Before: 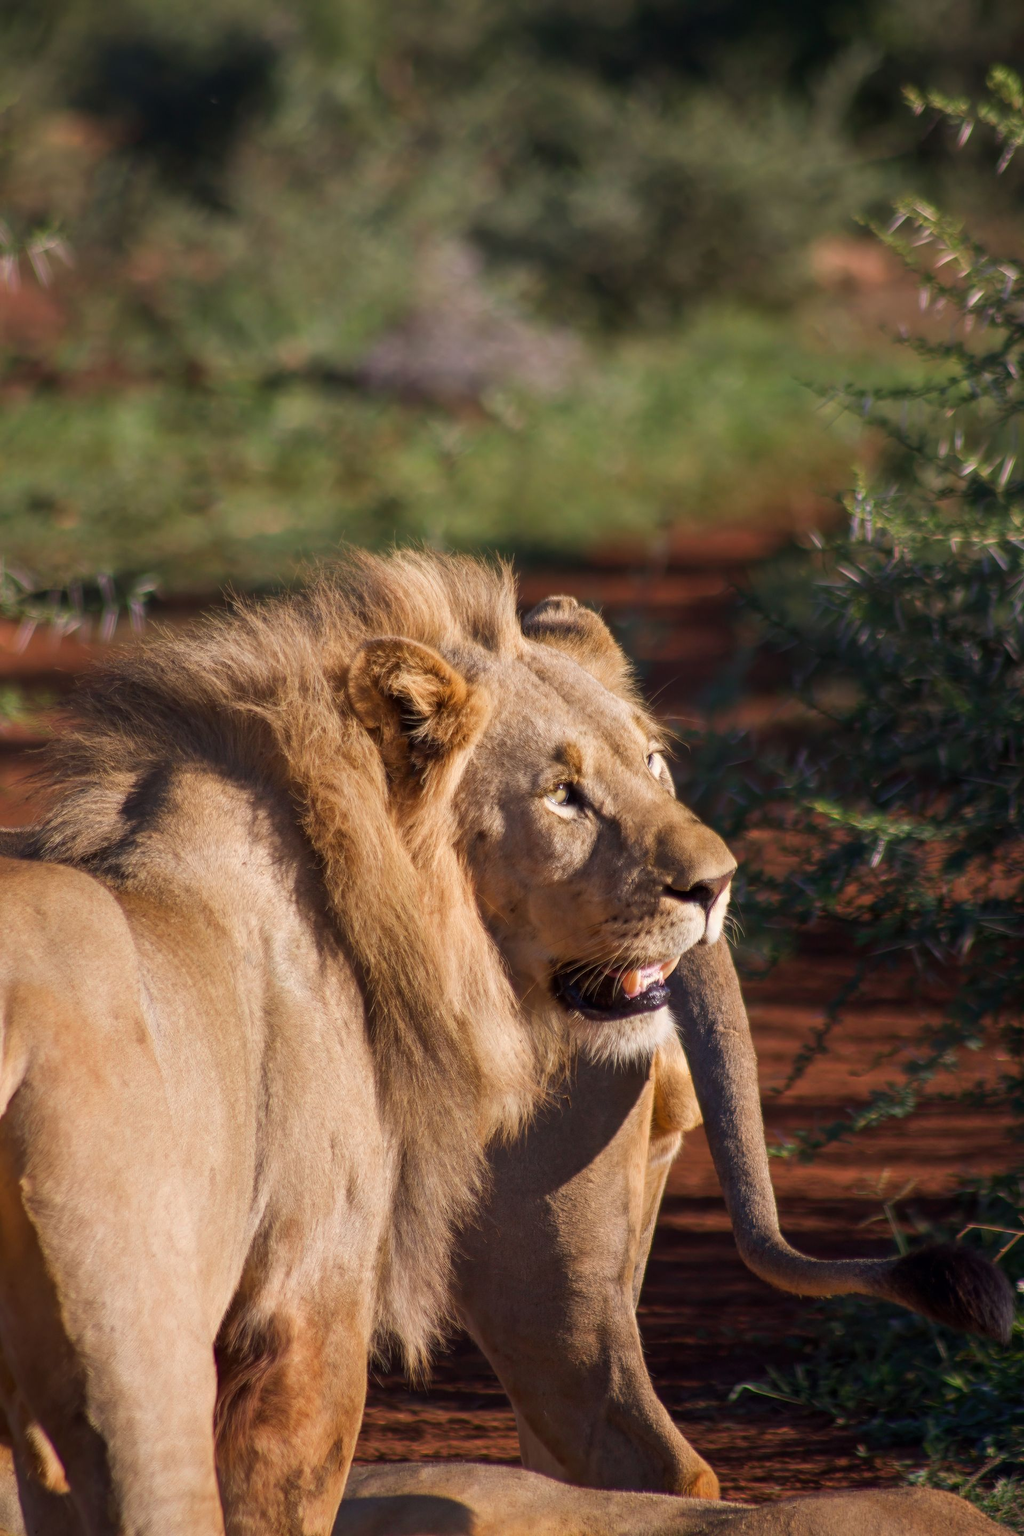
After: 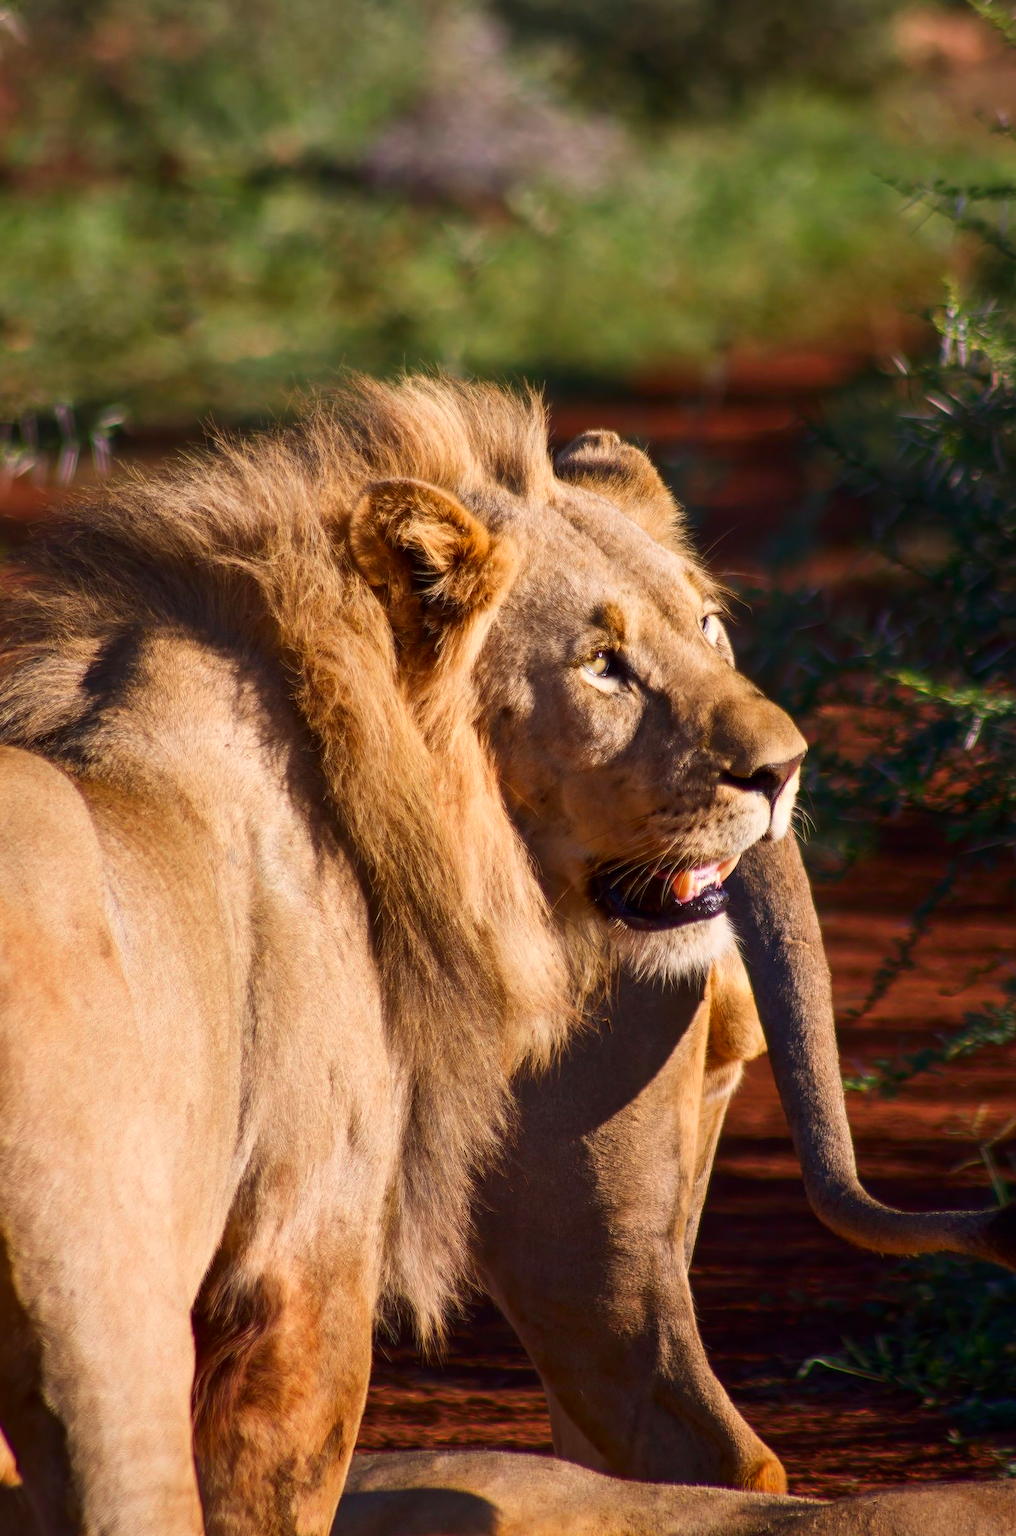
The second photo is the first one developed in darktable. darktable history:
crop and rotate: left 5.023%, top 15.001%, right 10.642%
contrast brightness saturation: contrast 0.184, saturation 0.305
